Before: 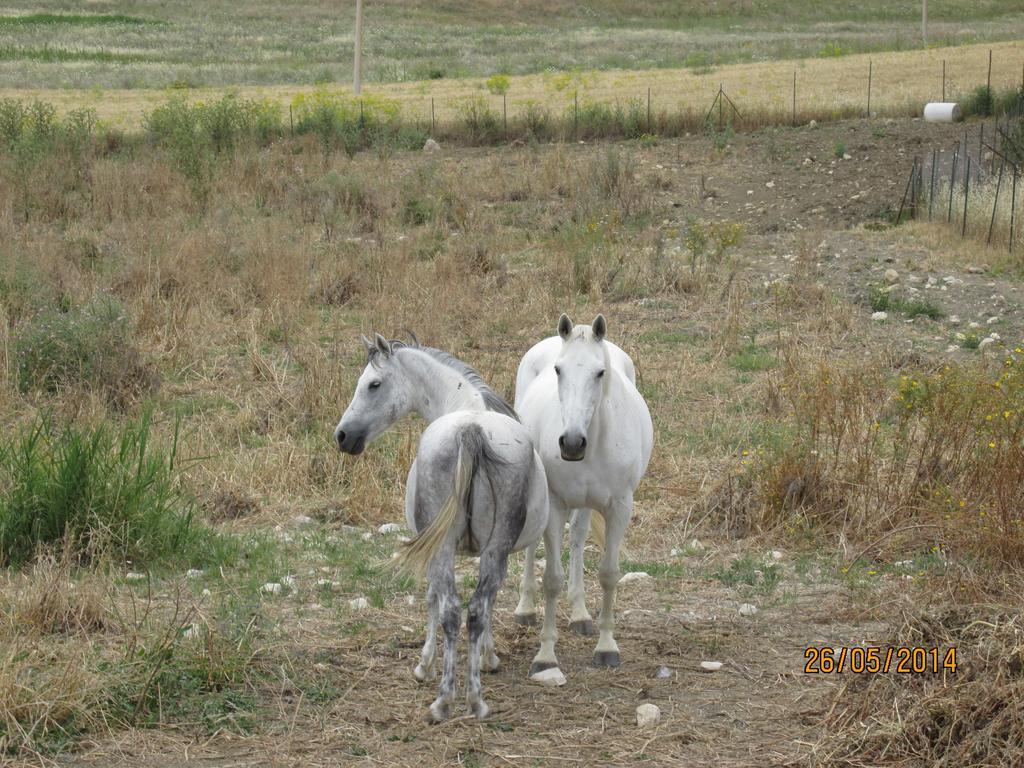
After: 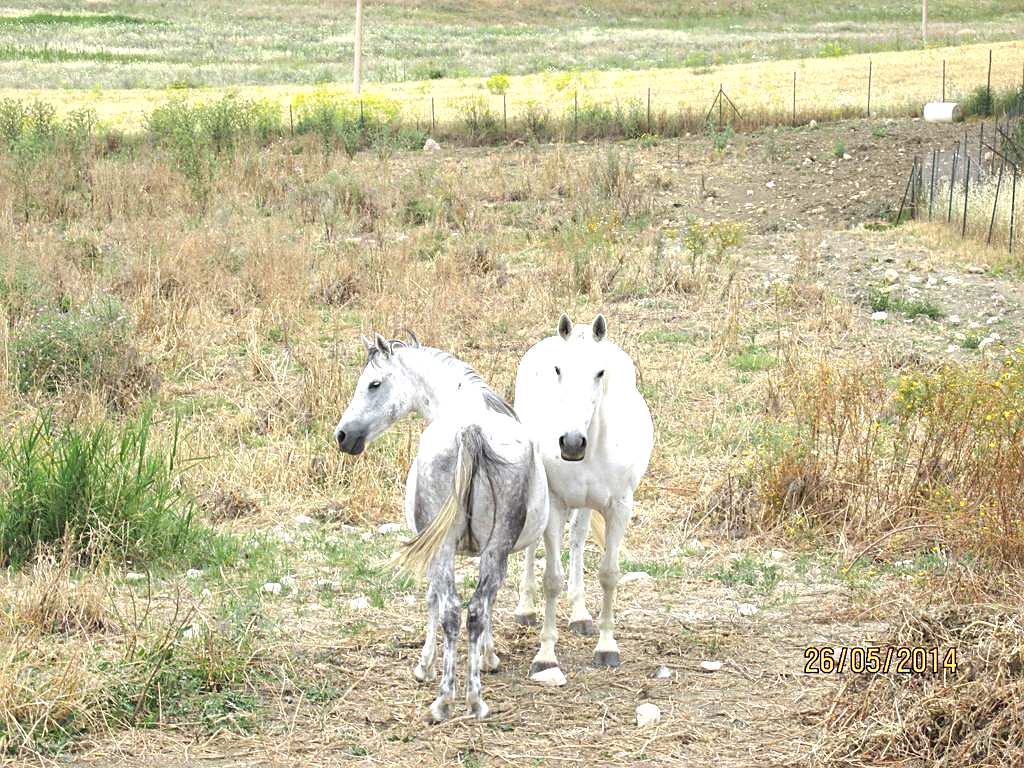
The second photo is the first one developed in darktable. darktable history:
exposure: black level correction 0, exposure 1.3 EV, compensate highlight preservation false
sharpen: on, module defaults
